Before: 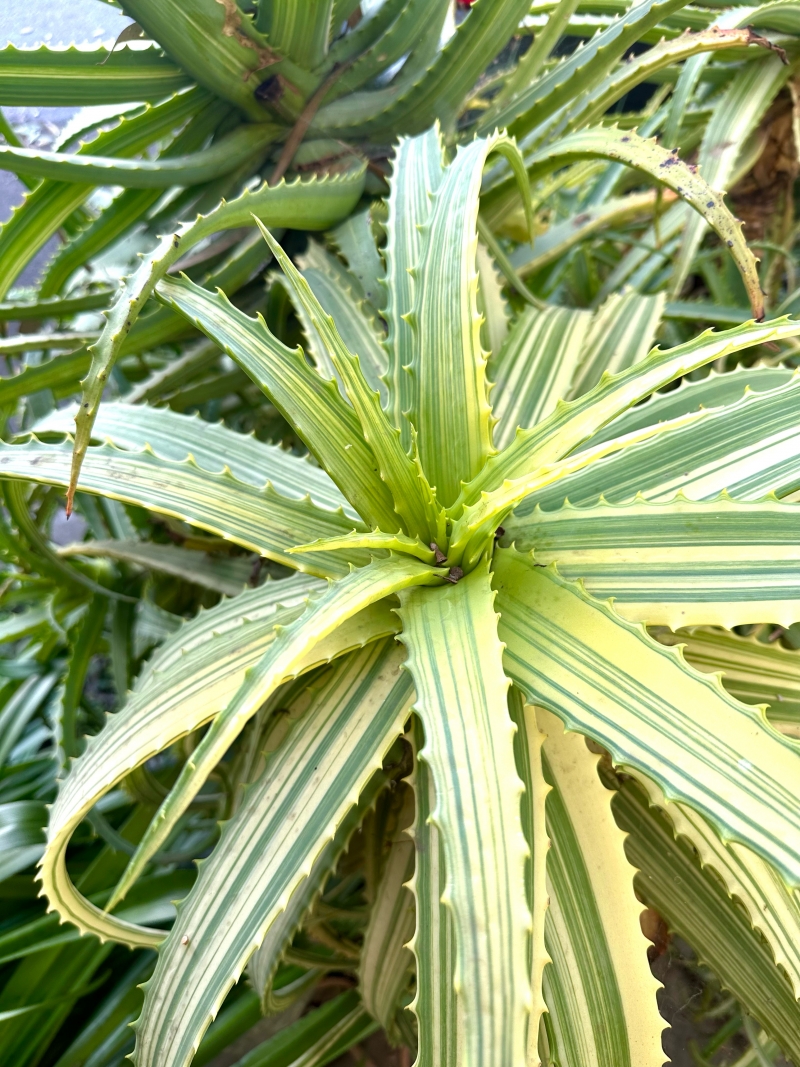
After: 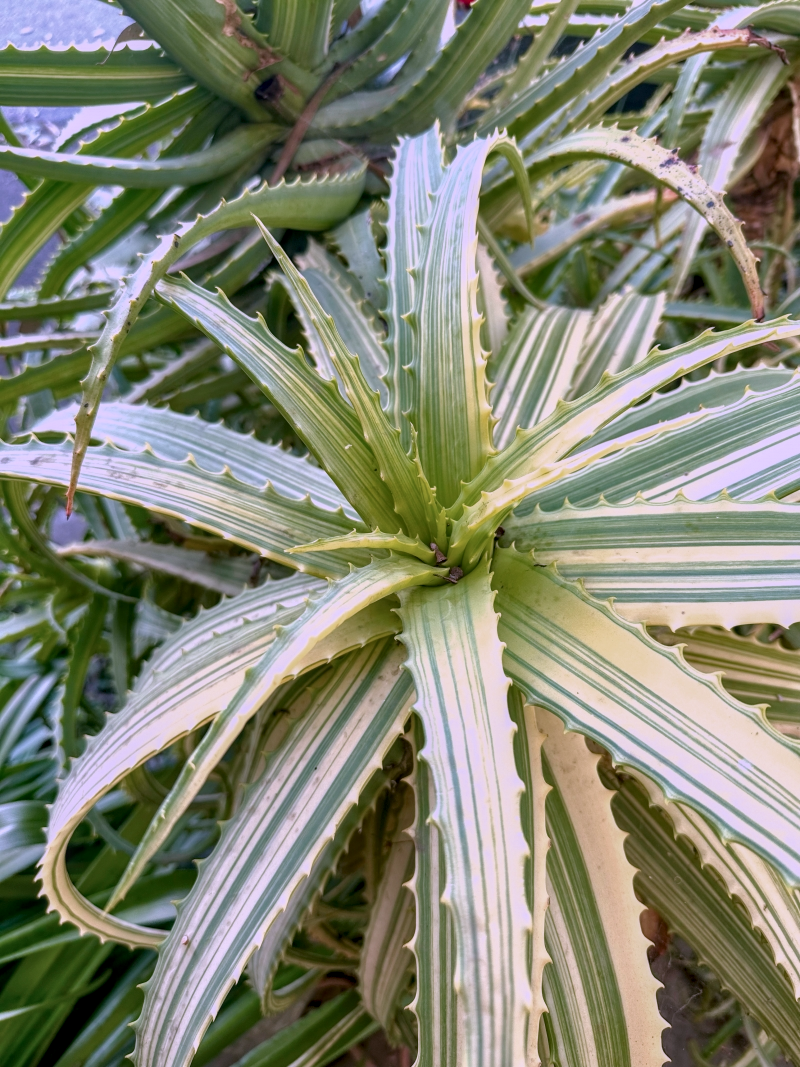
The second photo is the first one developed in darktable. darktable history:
local contrast: highlights 35%, detail 135%
color zones: curves: ch0 [(0, 0.425) (0.143, 0.422) (0.286, 0.42) (0.429, 0.419) (0.571, 0.419) (0.714, 0.42) (0.857, 0.422) (1, 0.425)]
color correction: highlights a* 15.03, highlights b* -25.07
tone equalizer: -8 EV 0.25 EV, -7 EV 0.417 EV, -6 EV 0.417 EV, -5 EV 0.25 EV, -3 EV -0.25 EV, -2 EV -0.417 EV, -1 EV -0.417 EV, +0 EV -0.25 EV, edges refinement/feathering 500, mask exposure compensation -1.57 EV, preserve details guided filter
